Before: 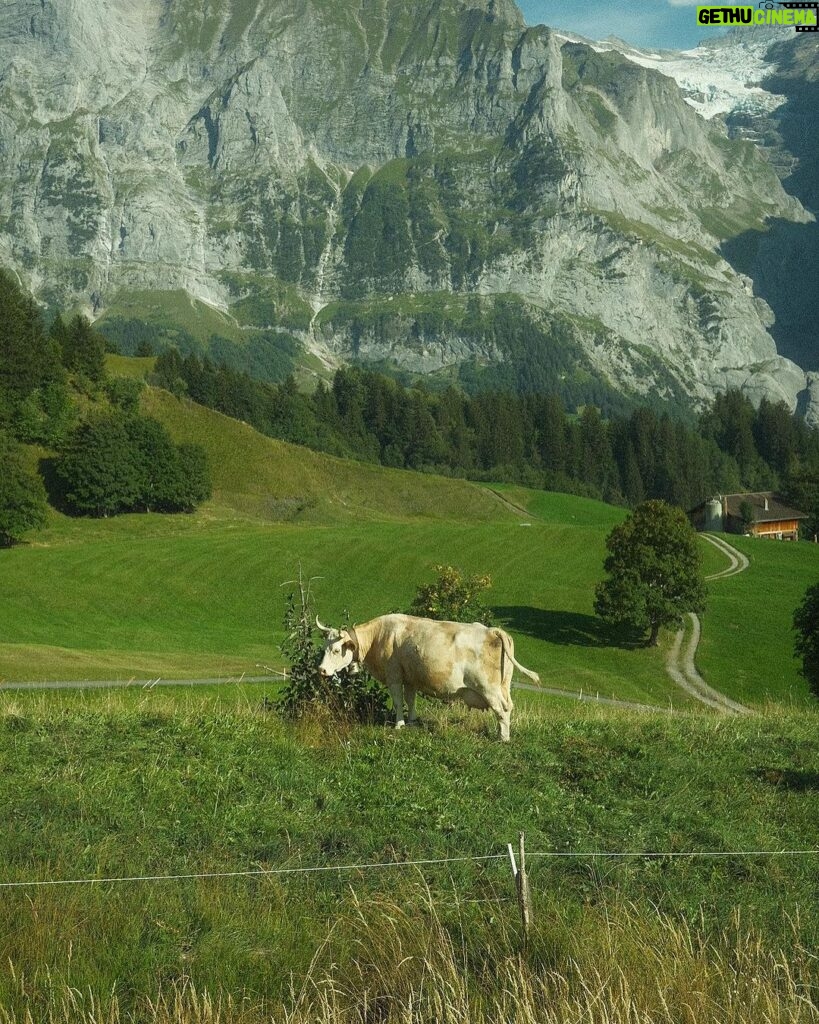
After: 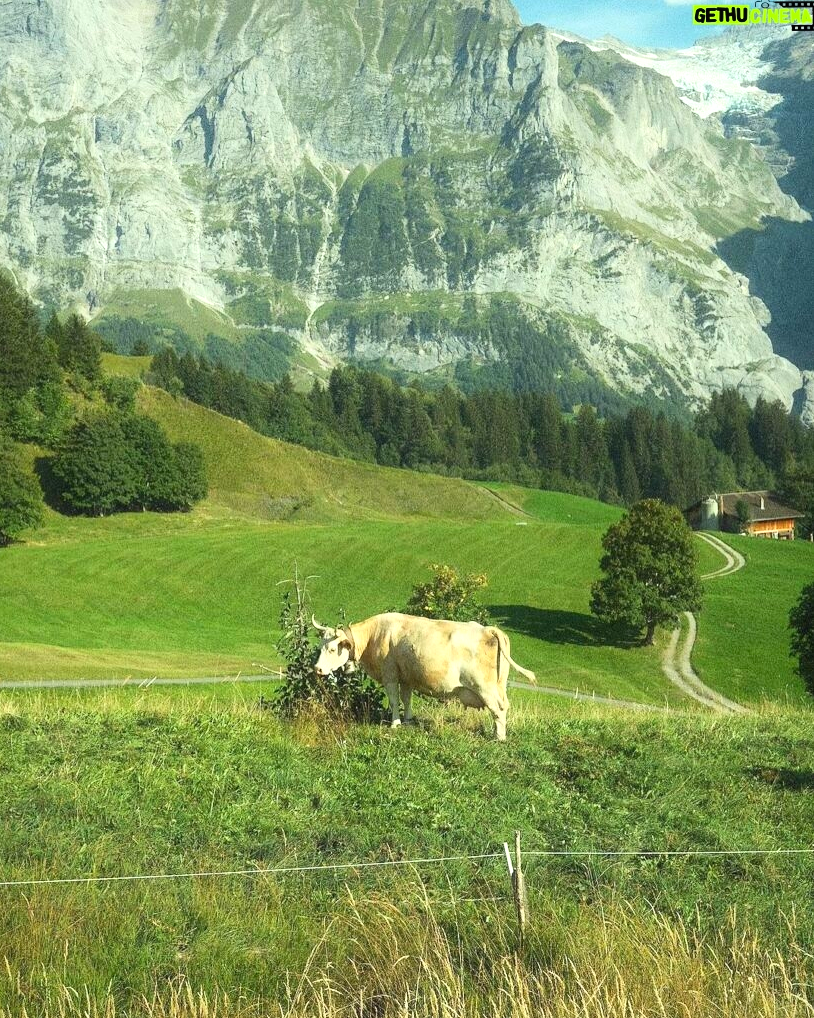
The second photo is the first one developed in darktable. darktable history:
crop and rotate: left 0.498%, top 0.137%, bottom 0.417%
contrast brightness saturation: contrast 0.204, brightness 0.152, saturation 0.136
exposure: exposure 0.584 EV, compensate highlight preservation false
